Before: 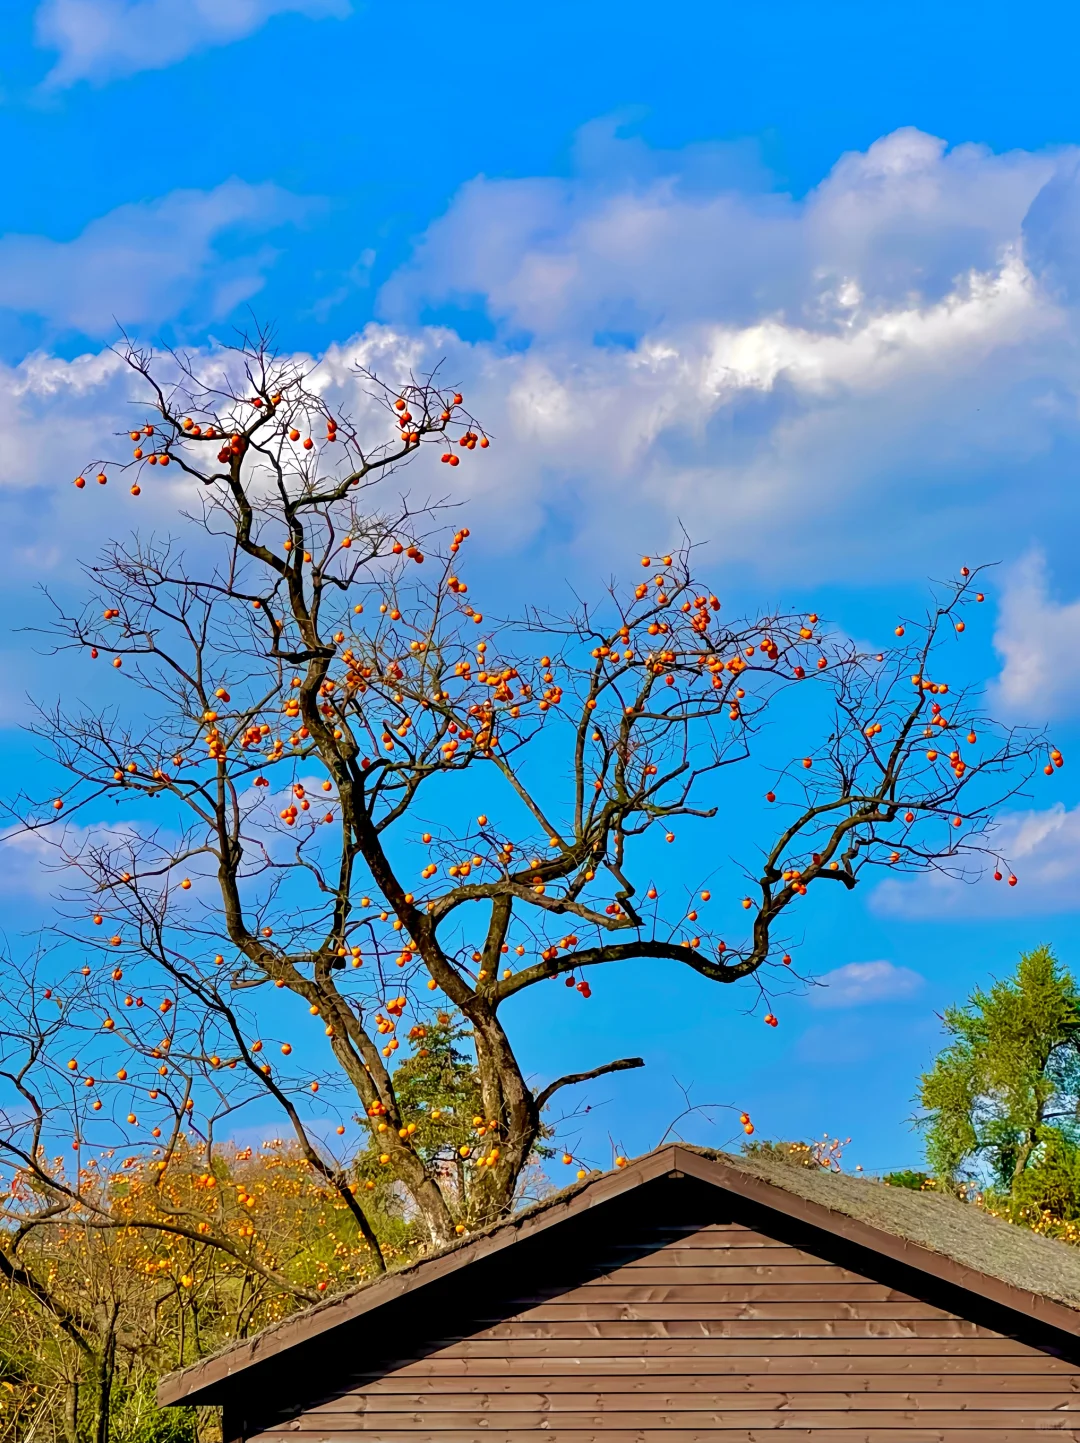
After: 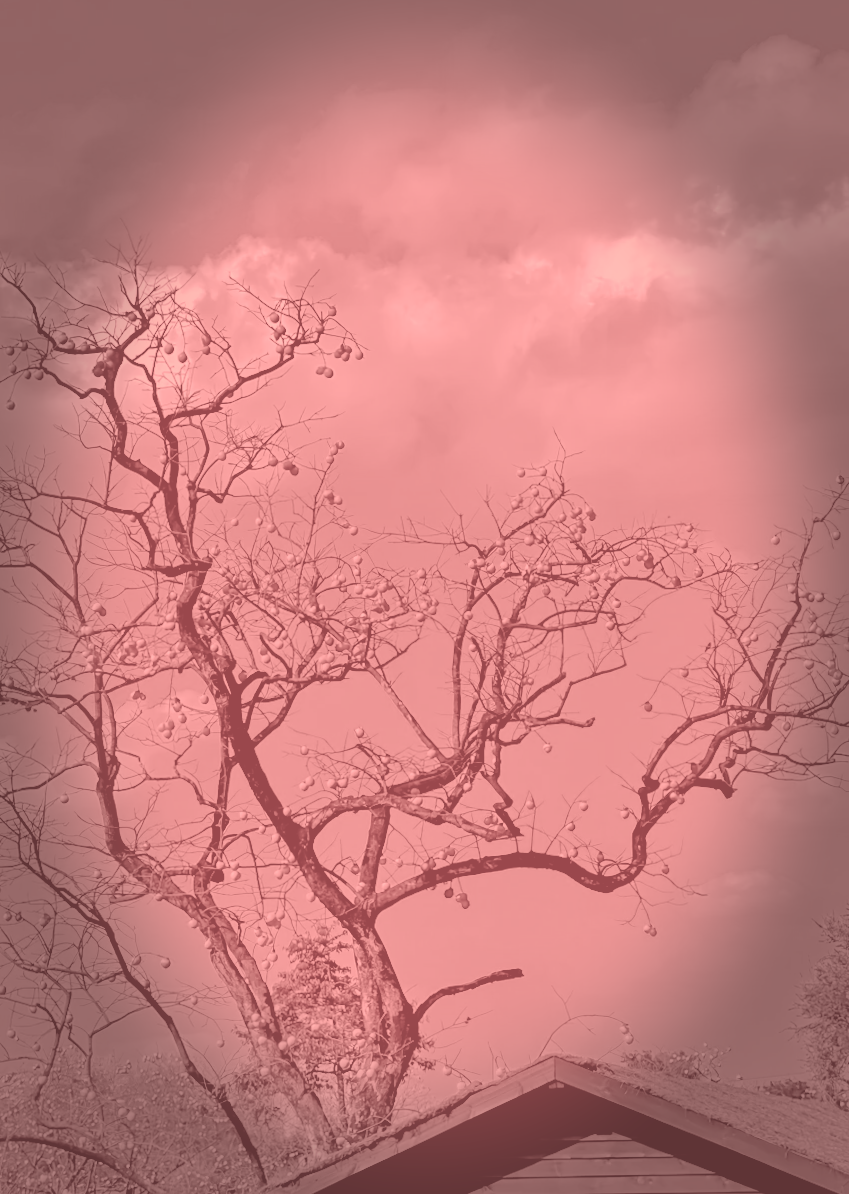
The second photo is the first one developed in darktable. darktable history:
rotate and perspective: rotation -0.45°, automatic cropping original format, crop left 0.008, crop right 0.992, crop top 0.012, crop bottom 0.988
crop: left 11.225%, top 5.381%, right 9.565%, bottom 10.314%
vignetting: fall-off start 66.7%, fall-off radius 39.74%, brightness -0.576, saturation -0.258, automatic ratio true, width/height ratio 0.671, dithering 16-bit output
colorize: saturation 51%, source mix 50.67%, lightness 50.67%
split-toning: on, module defaults
filmic rgb: black relative exposure -7.15 EV, white relative exposure 5.36 EV, hardness 3.02
exposure: exposure -0.072 EV, compensate highlight preservation false
